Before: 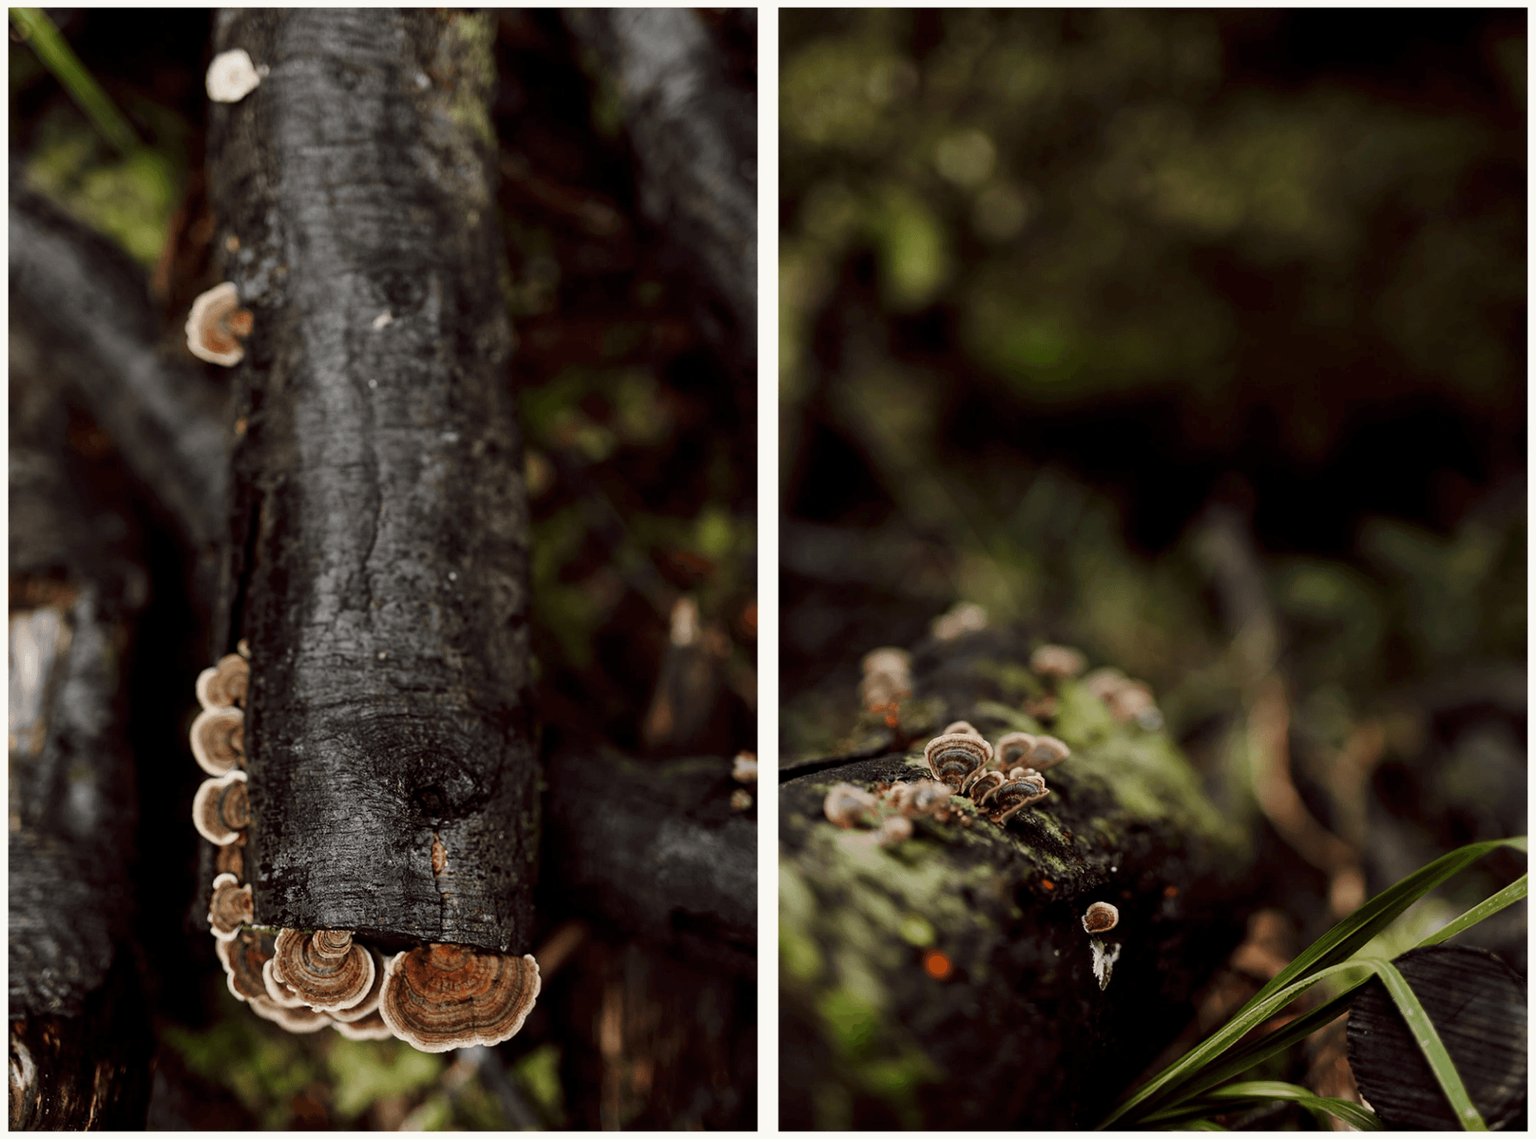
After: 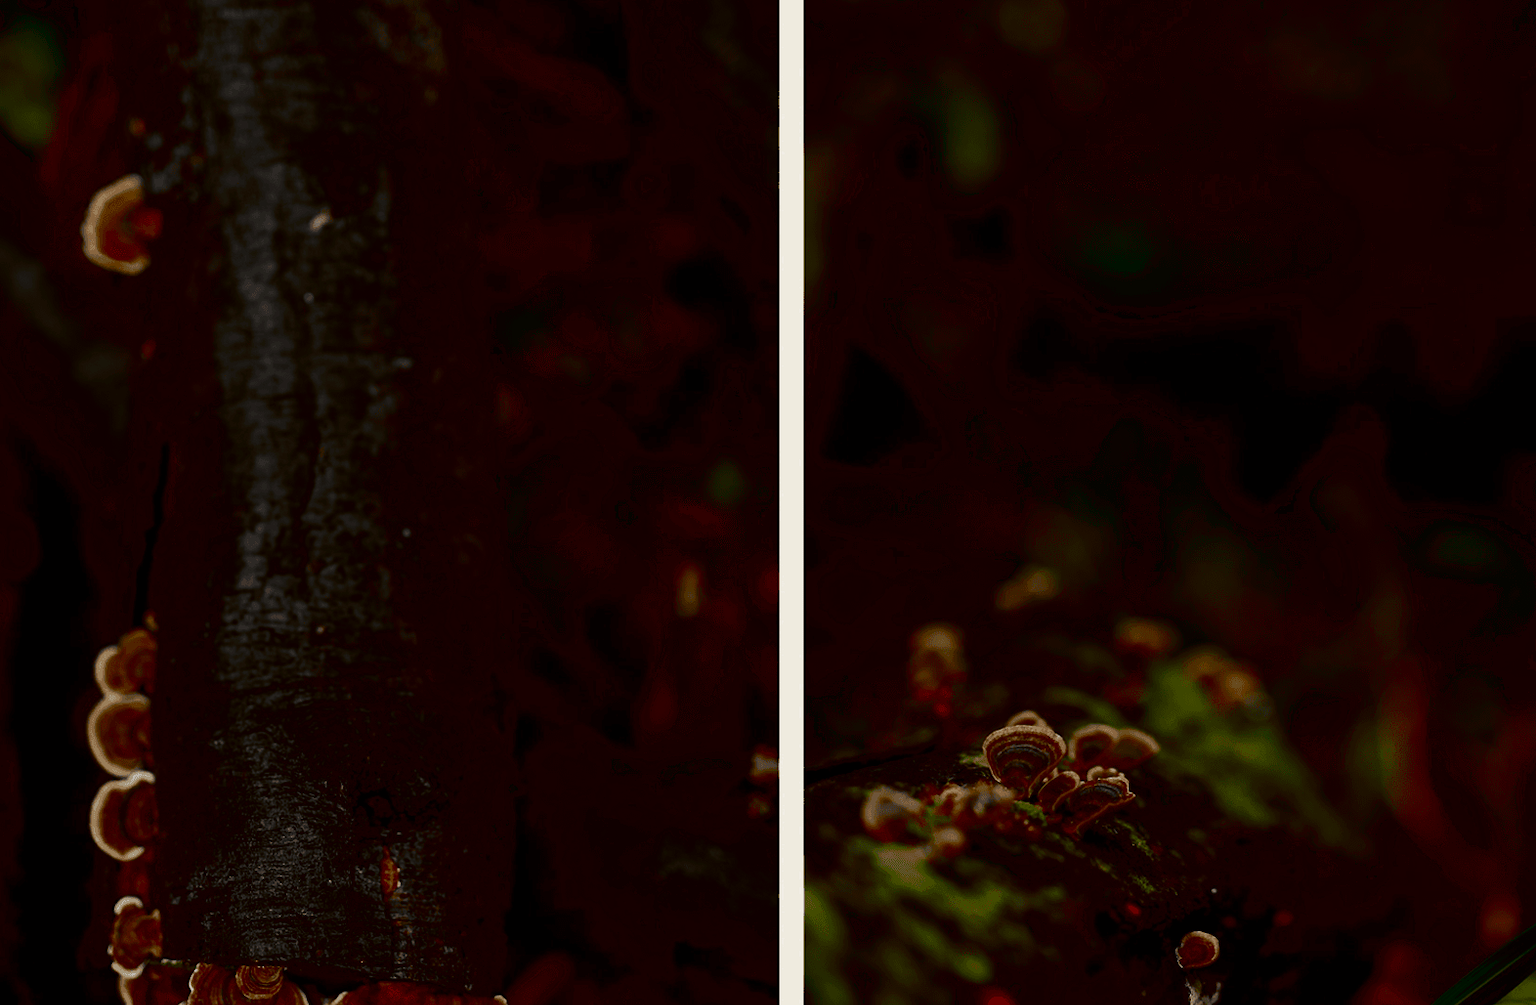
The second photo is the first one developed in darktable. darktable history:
crop: left 7.84%, top 12.326%, right 10.272%, bottom 15.402%
contrast brightness saturation: brightness -0.991, saturation 0.981
